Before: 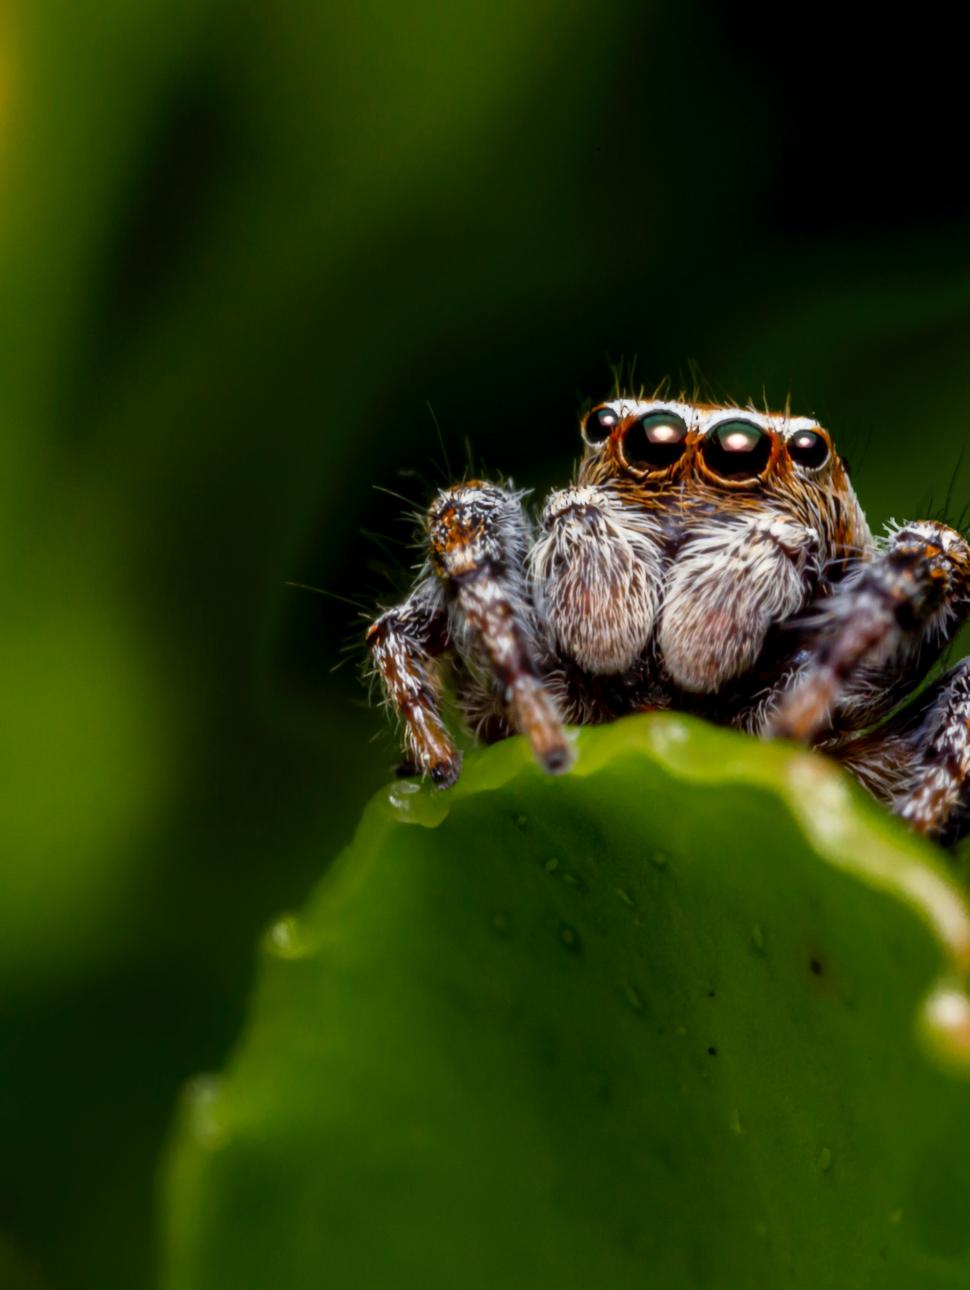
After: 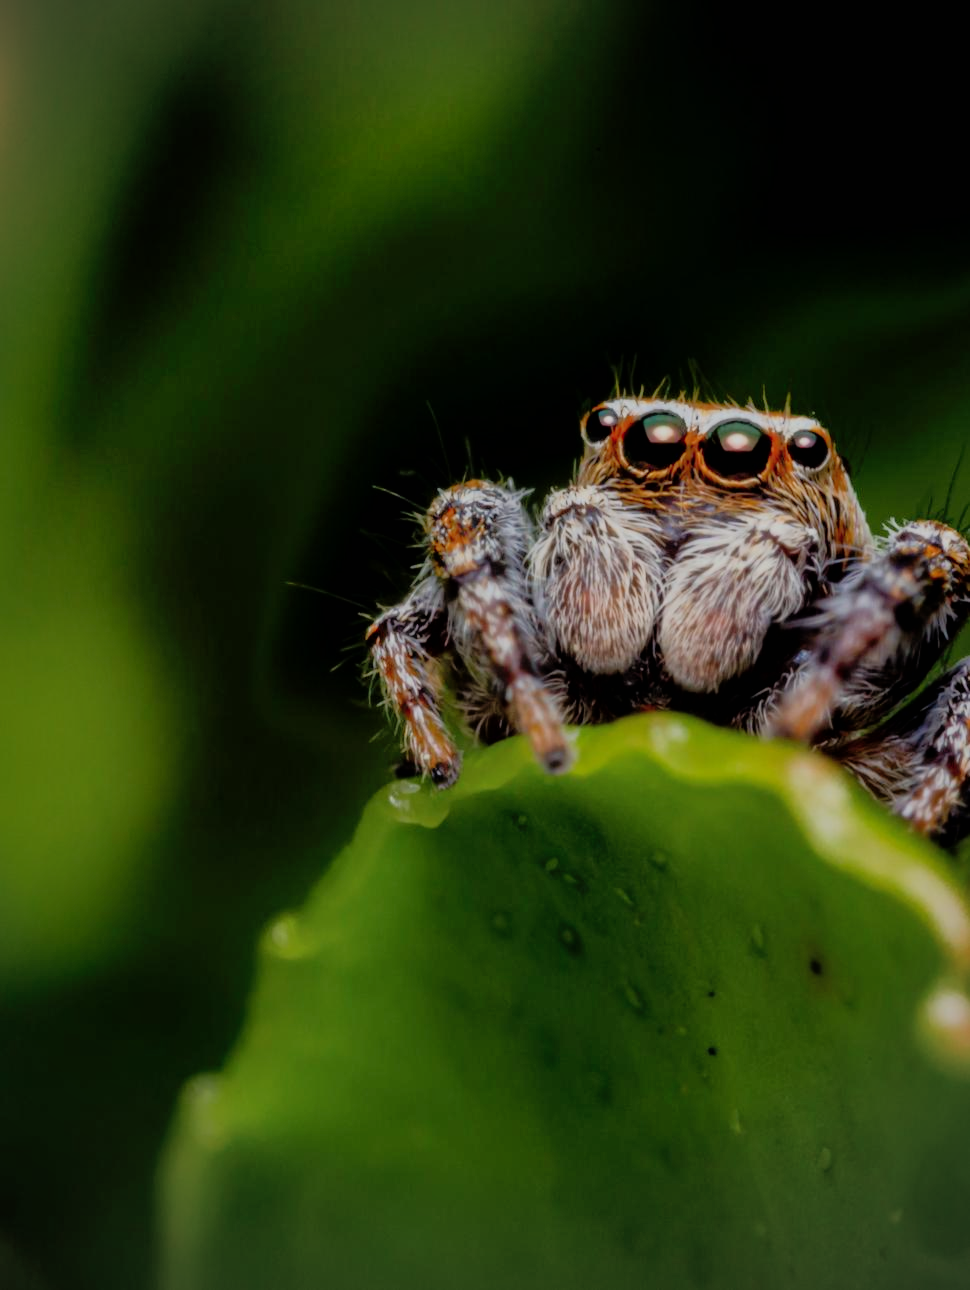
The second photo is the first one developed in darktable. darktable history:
vignetting: on, module defaults
filmic rgb: white relative exposure 3.9 EV, hardness 4.26
shadows and highlights: on, module defaults
